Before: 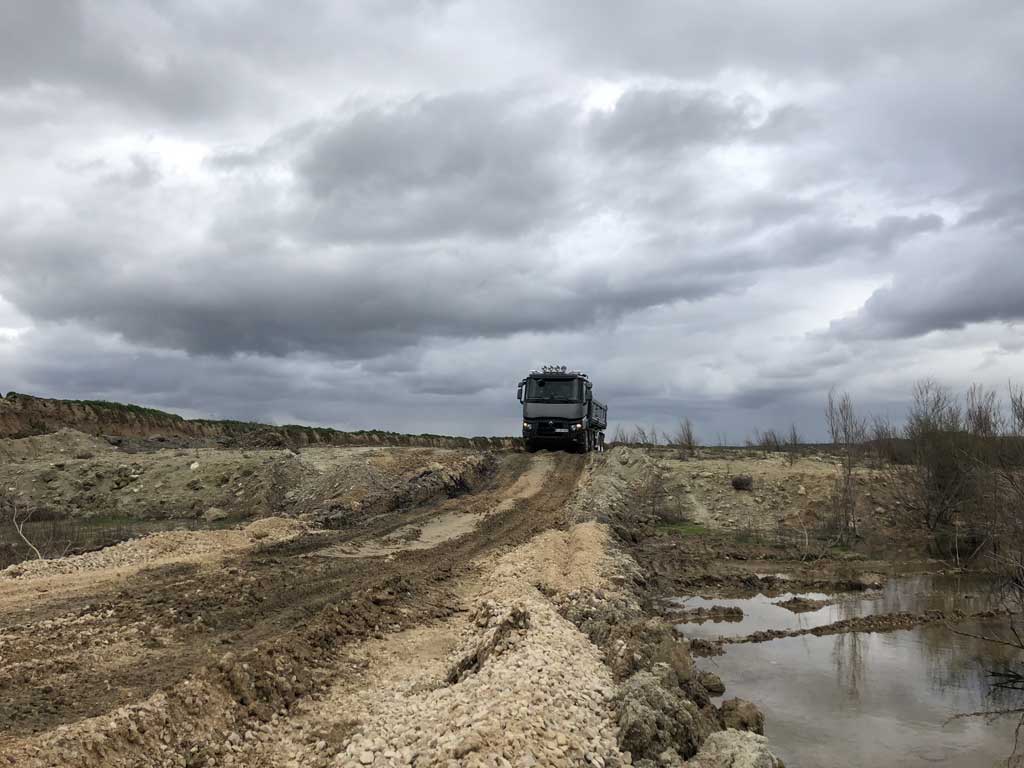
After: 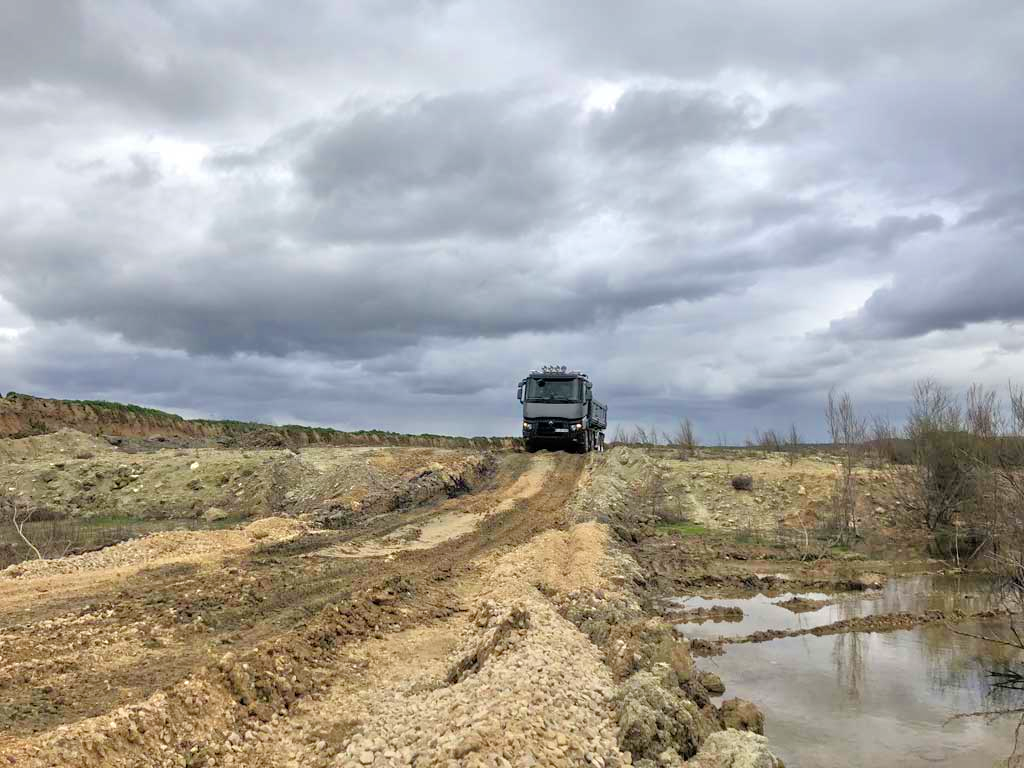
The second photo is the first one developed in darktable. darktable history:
tone equalizer: -7 EV 0.15 EV, -6 EV 0.6 EV, -5 EV 1.15 EV, -4 EV 1.33 EV, -3 EV 1.15 EV, -2 EV 0.6 EV, -1 EV 0.15 EV, mask exposure compensation -0.5 EV
color zones: curves: ch0 [(0, 0.613) (0.01, 0.613) (0.245, 0.448) (0.498, 0.529) (0.642, 0.665) (0.879, 0.777) (0.99, 0.613)]; ch1 [(0, 0) (0.143, 0) (0.286, 0) (0.429, 0) (0.571, 0) (0.714, 0) (0.857, 0)], mix -131.09%
